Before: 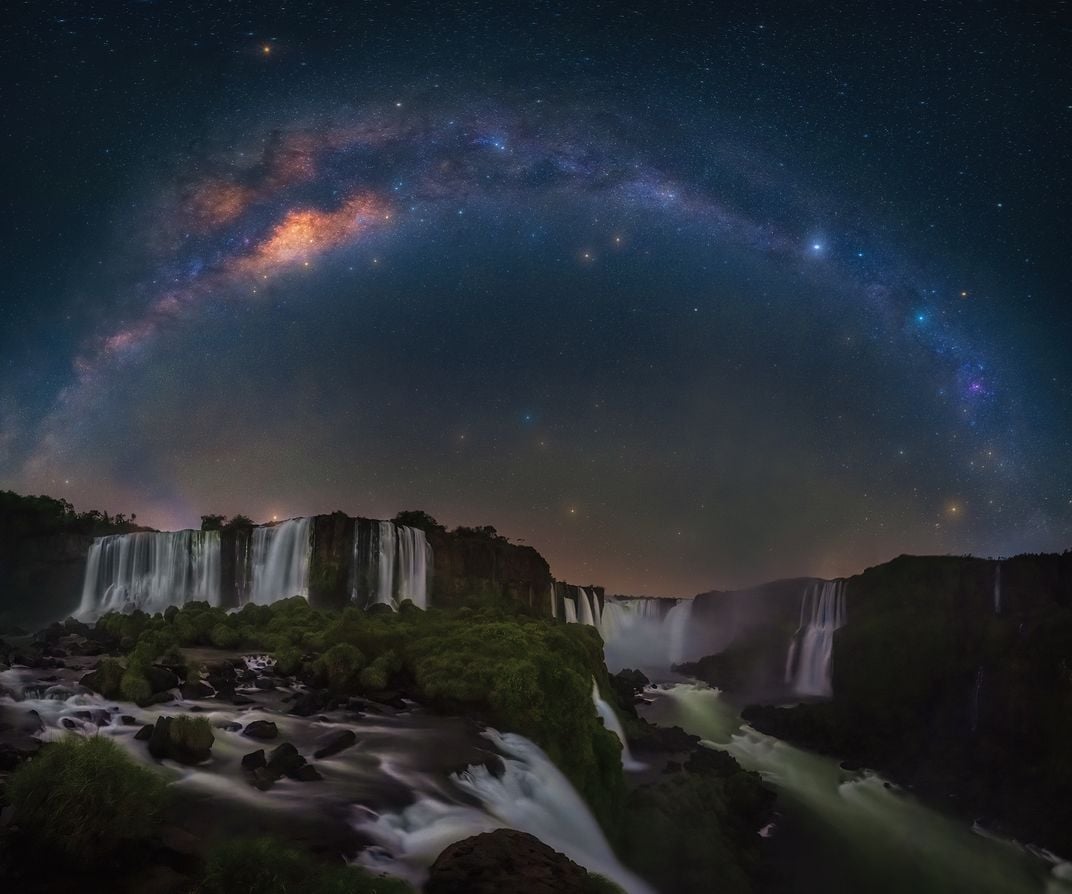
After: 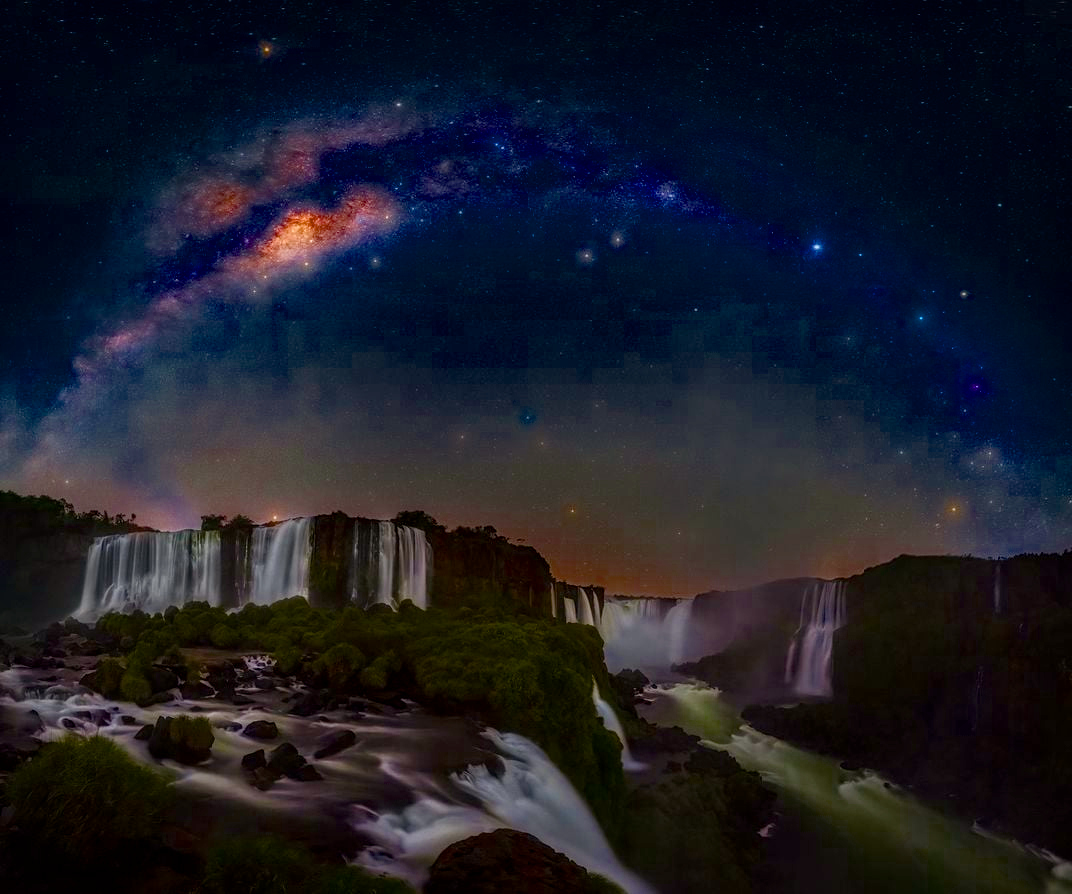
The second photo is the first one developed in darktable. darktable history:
exposure: exposure -0.181 EV, compensate highlight preservation false
color balance rgb: power › chroma 0.312%, power › hue 25.16°, linear chroma grading › global chroma 8.92%, perceptual saturation grading › global saturation 20%, perceptual saturation grading › highlights -25.759%, perceptual saturation grading › shadows 49.224%, global vibrance 15.843%, saturation formula JzAzBz (2021)
local contrast: on, module defaults
